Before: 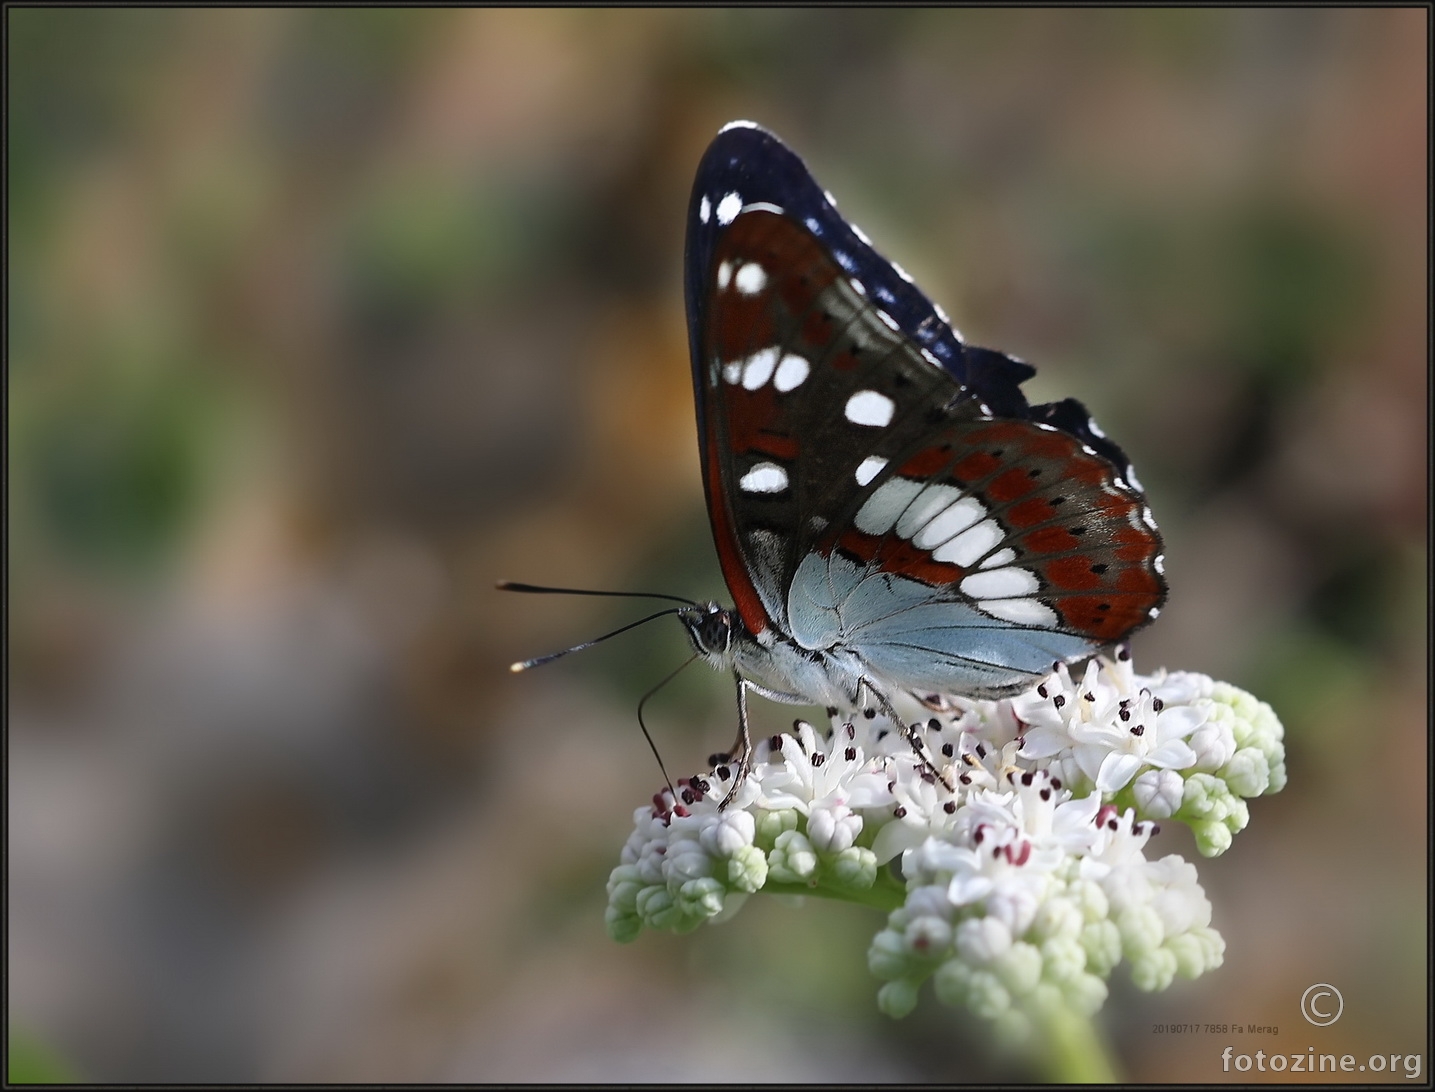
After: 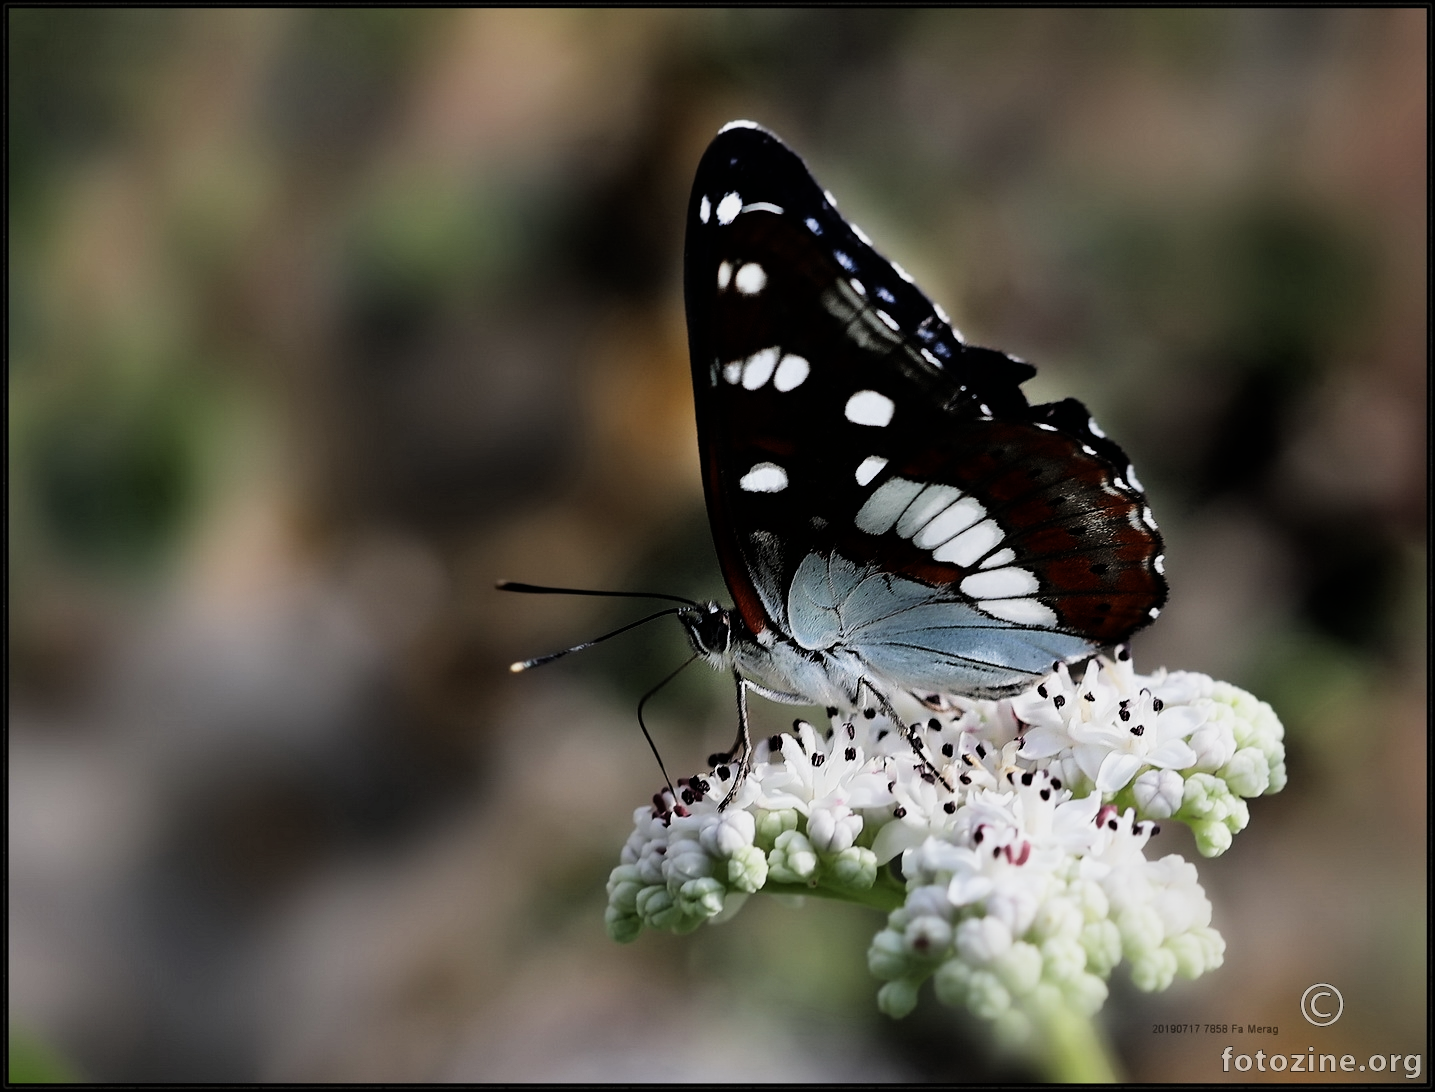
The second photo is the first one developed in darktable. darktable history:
filmic rgb: black relative exposure -5.02 EV, white relative exposure 3.52 EV, threshold 5.97 EV, hardness 3.18, contrast 1.491, highlights saturation mix -49.82%, enable highlight reconstruction true
